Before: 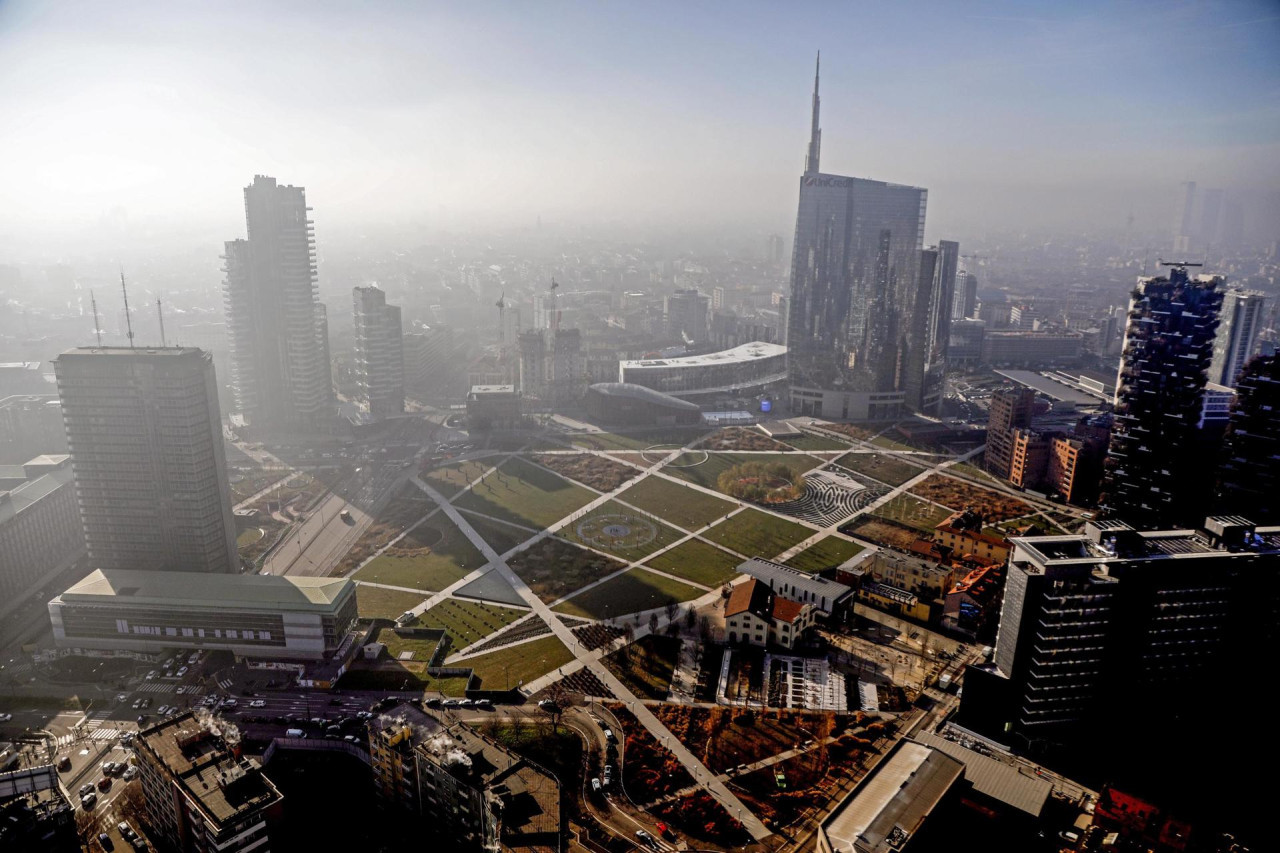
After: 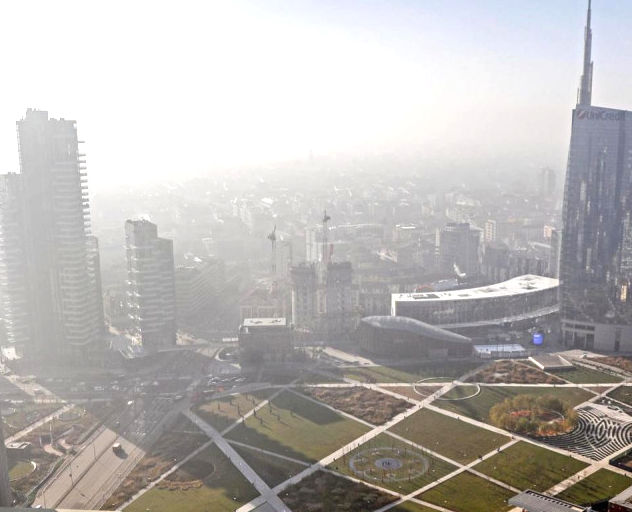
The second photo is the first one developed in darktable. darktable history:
exposure: exposure 0.66 EV, compensate exposure bias true, compensate highlight preservation false
crop: left 17.844%, top 7.902%, right 32.748%, bottom 32.038%
